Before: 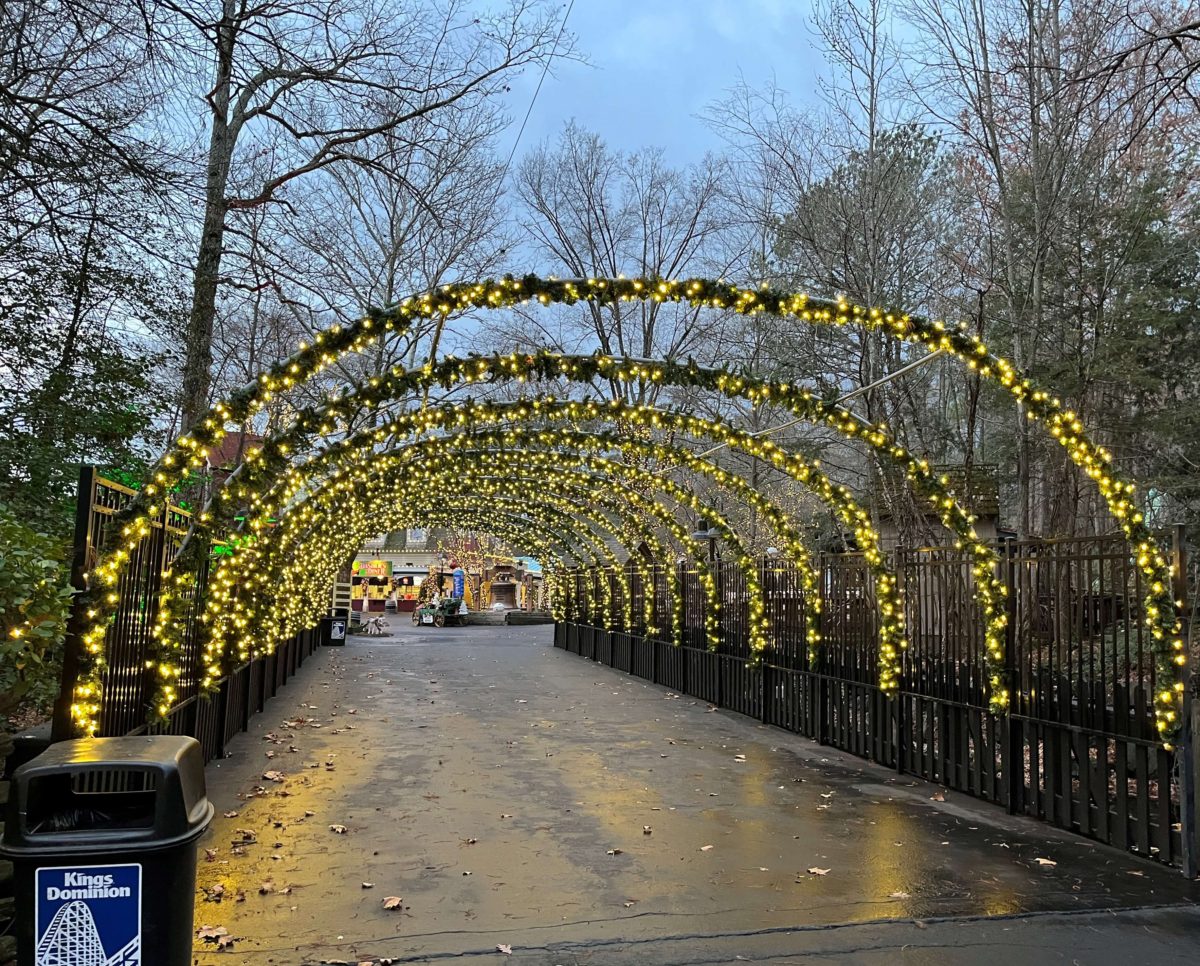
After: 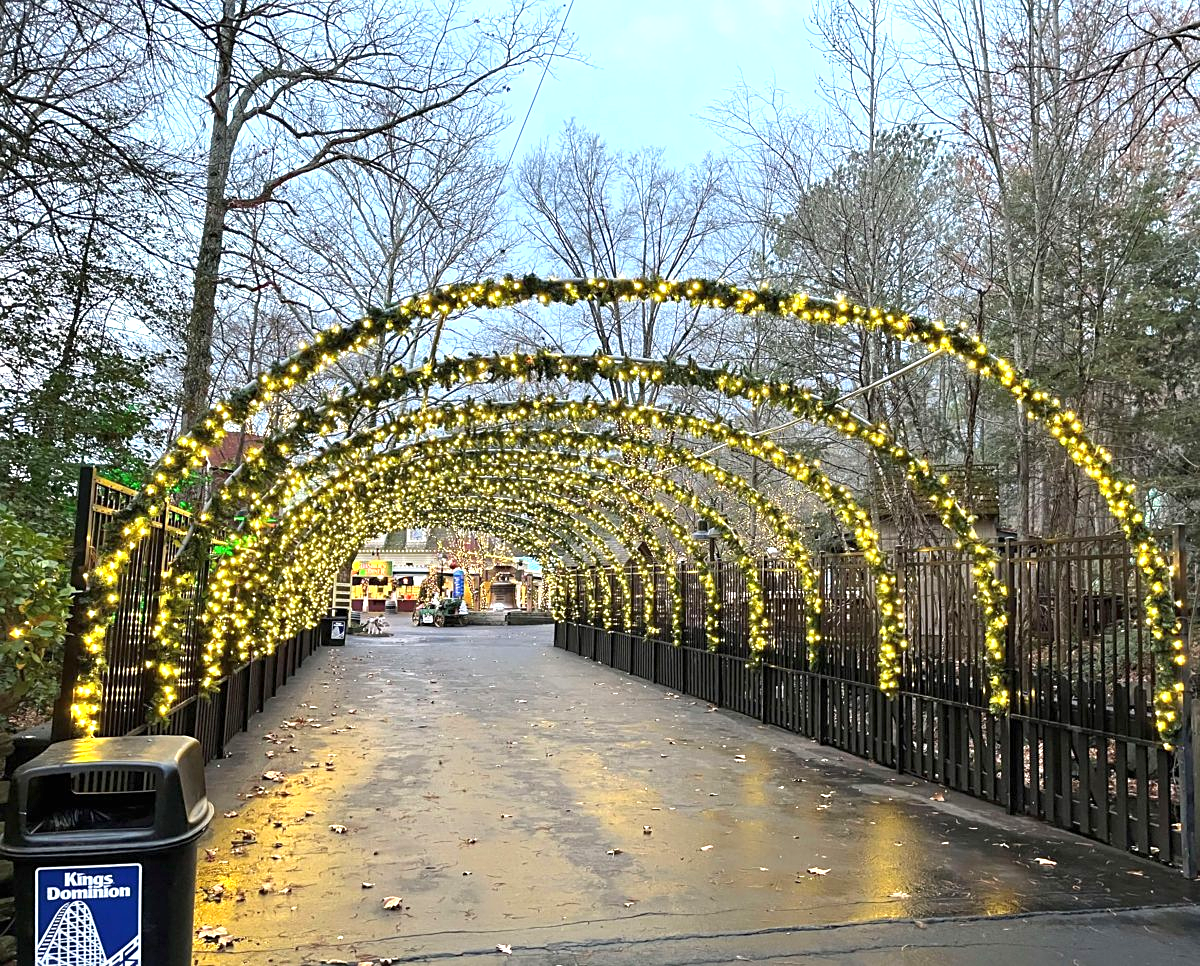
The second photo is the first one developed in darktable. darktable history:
shadows and highlights: shadows 25, highlights -25
exposure: black level correction 0, exposure 0.953 EV, compensate exposure bias true, compensate highlight preservation false
sharpen: amount 0.2
